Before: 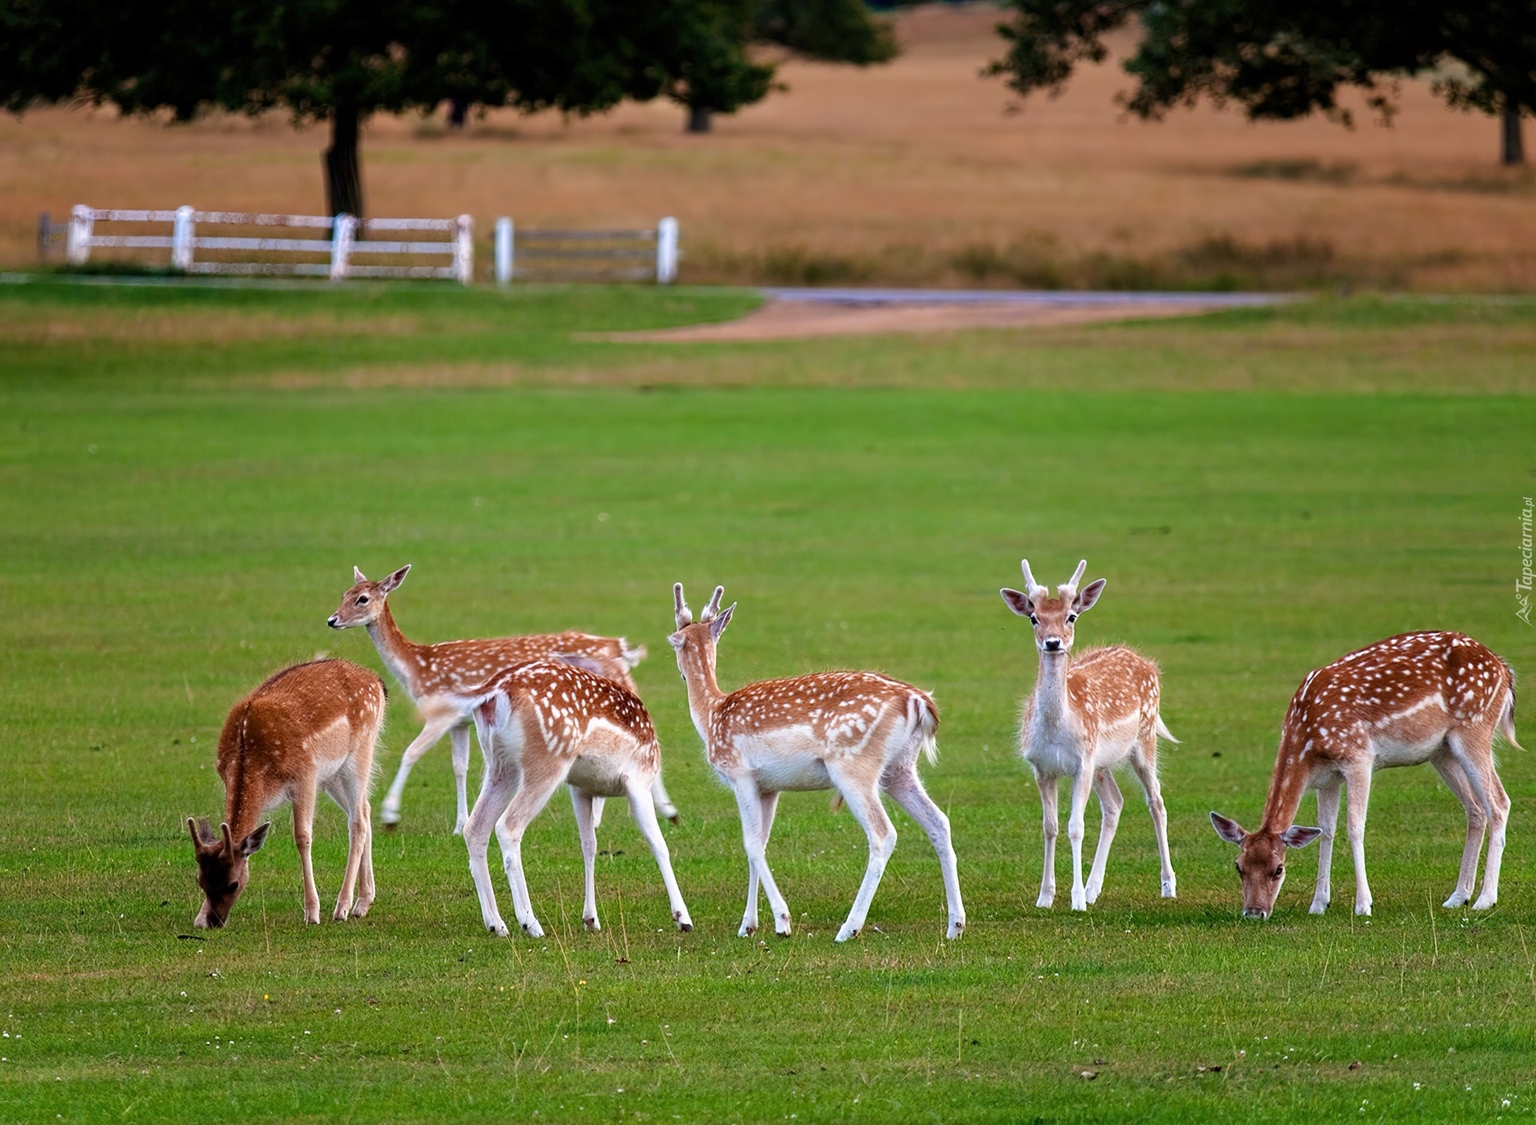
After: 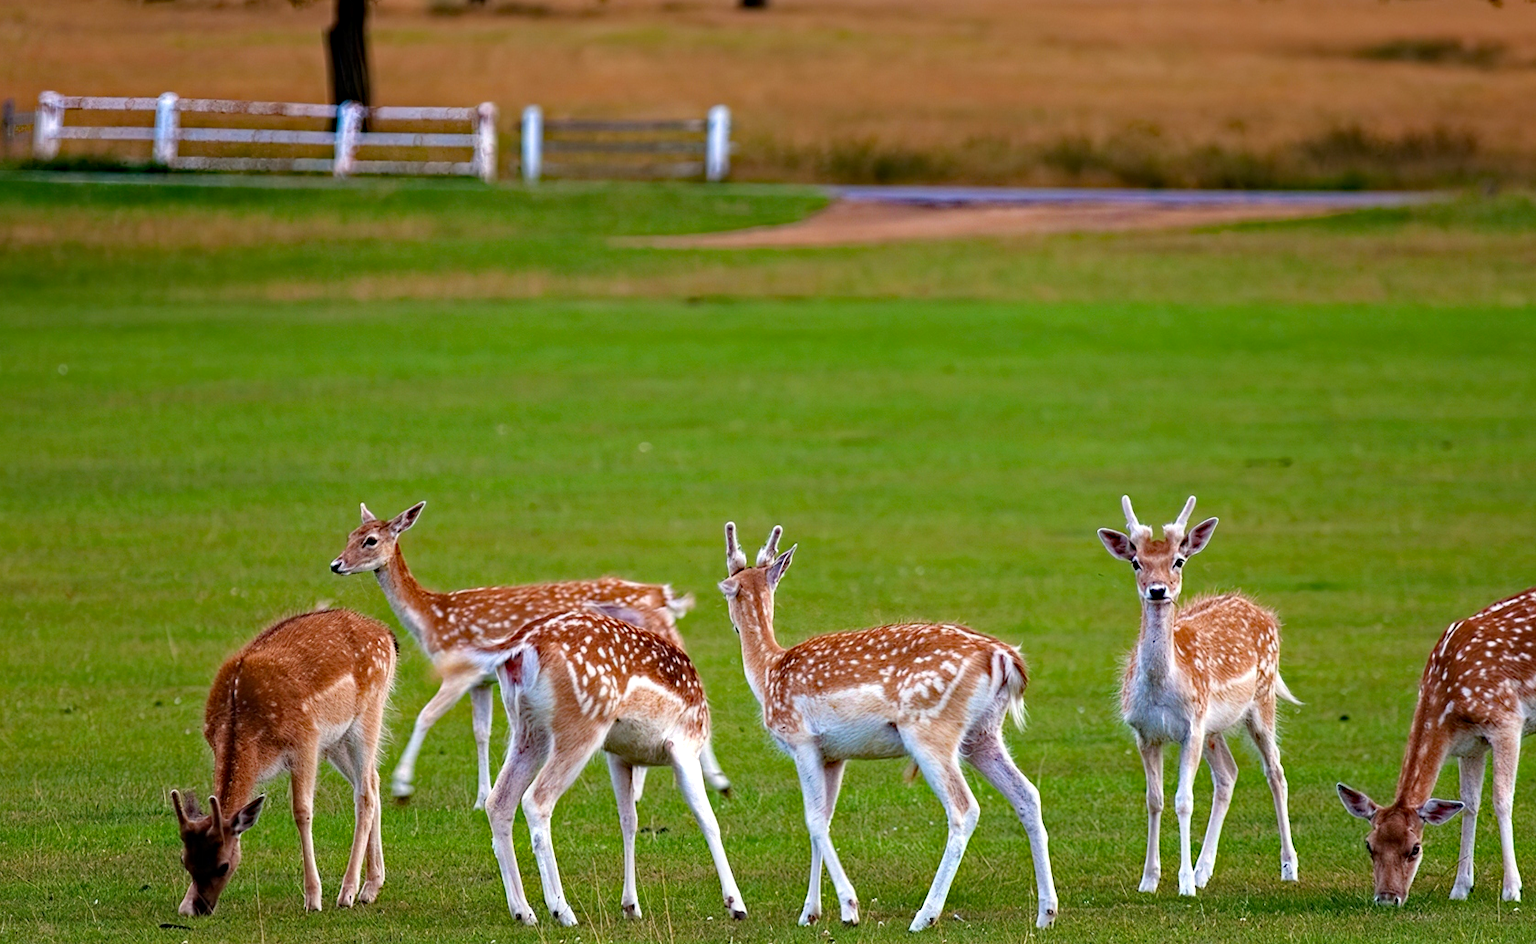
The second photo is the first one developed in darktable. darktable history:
haze removal: strength 0.52, distance 0.923, compatibility mode true, adaptive false
crop and rotate: left 2.448%, top 11.097%, right 9.796%, bottom 15.202%
